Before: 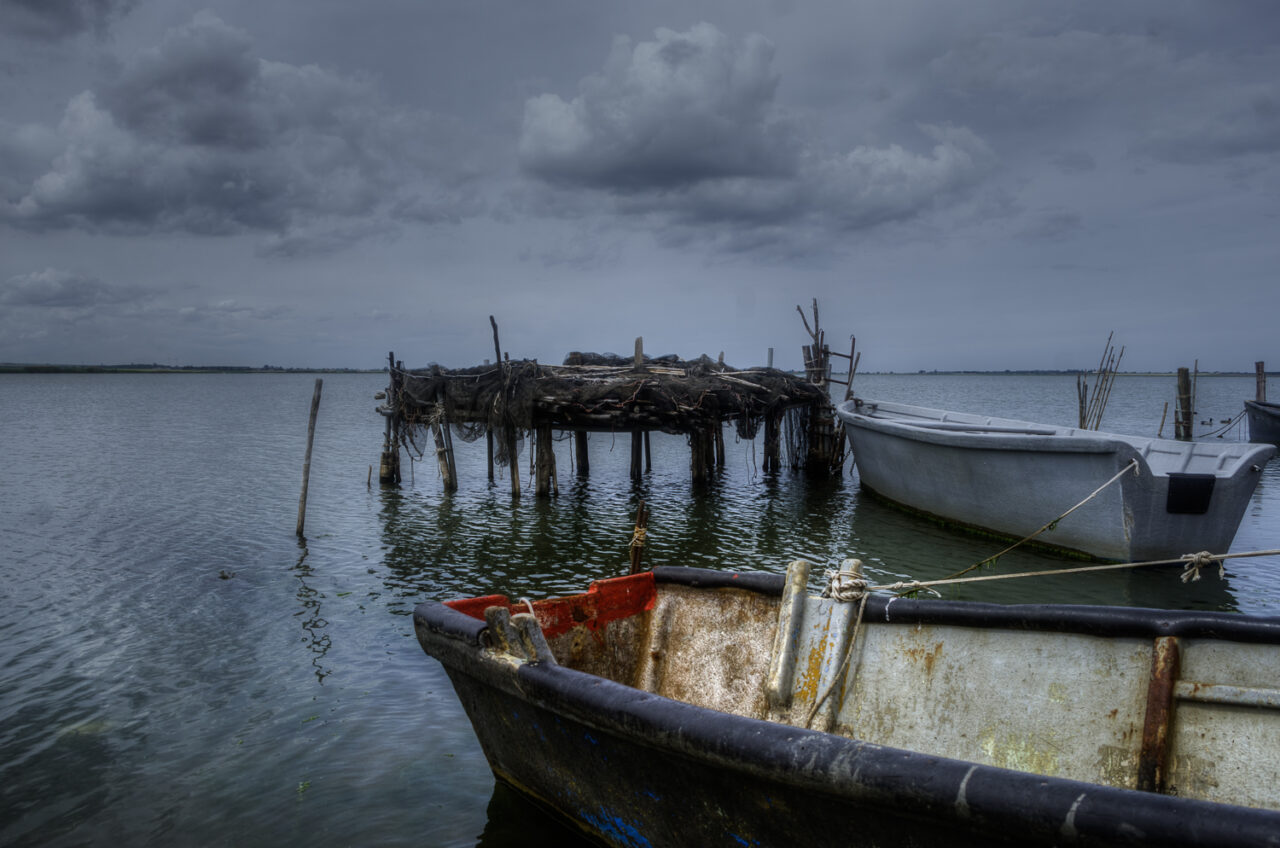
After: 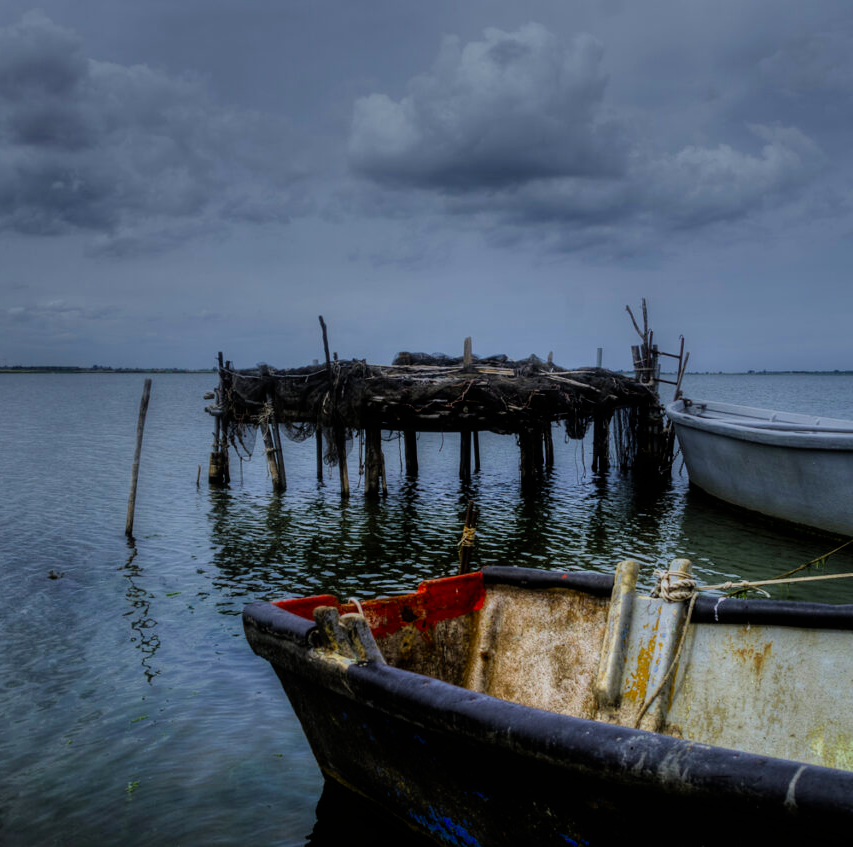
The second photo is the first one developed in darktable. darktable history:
filmic rgb: black relative exposure -7.75 EV, white relative exposure 4.4 EV, threshold 3 EV, hardness 3.76, latitude 38.11%, contrast 0.966, highlights saturation mix 10%, shadows ↔ highlights balance 4.59%, color science v4 (2020), enable highlight reconstruction true
crop and rotate: left 13.409%, right 19.924%
velvia: on, module defaults
